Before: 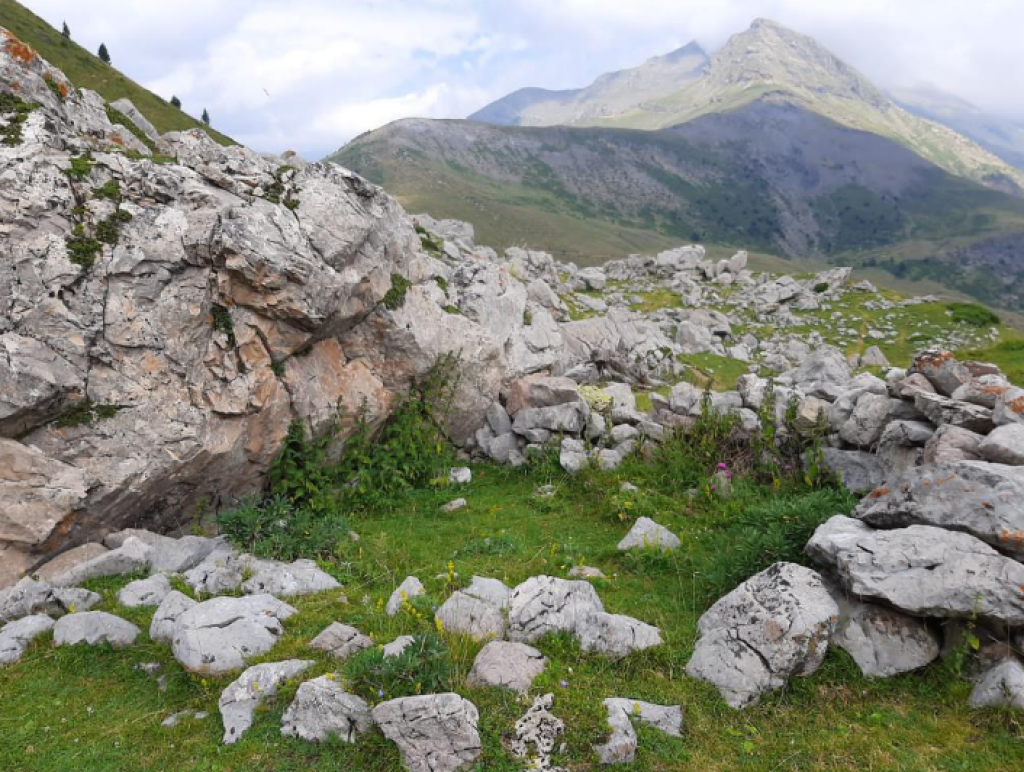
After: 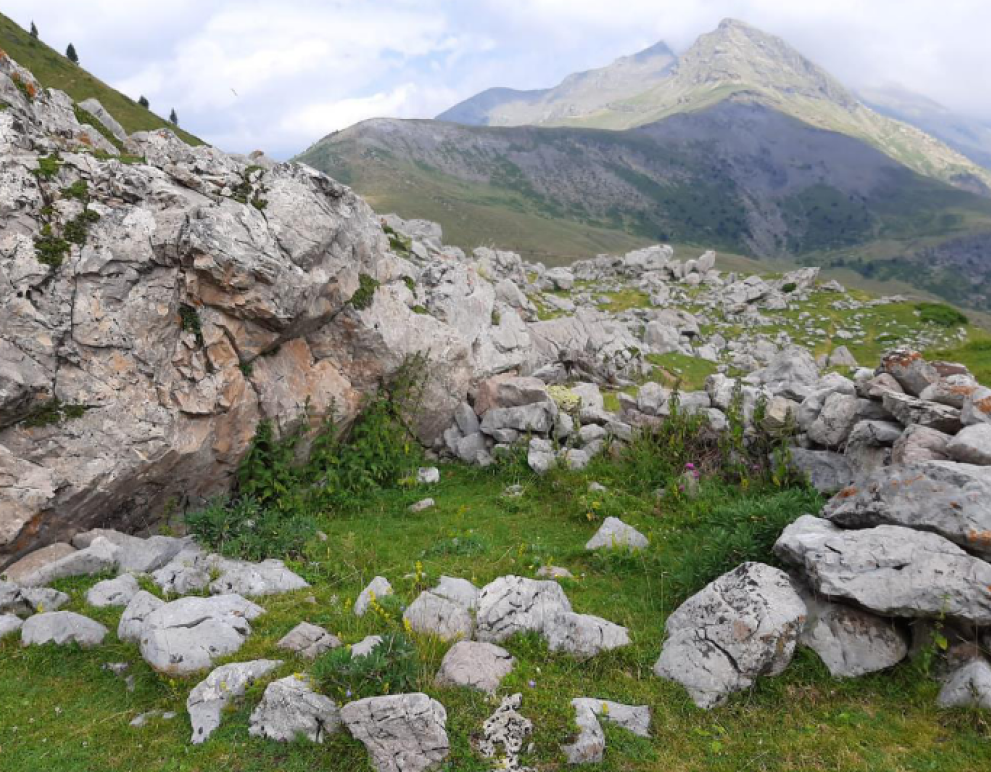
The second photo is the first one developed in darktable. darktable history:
crop and rotate: left 3.171%
